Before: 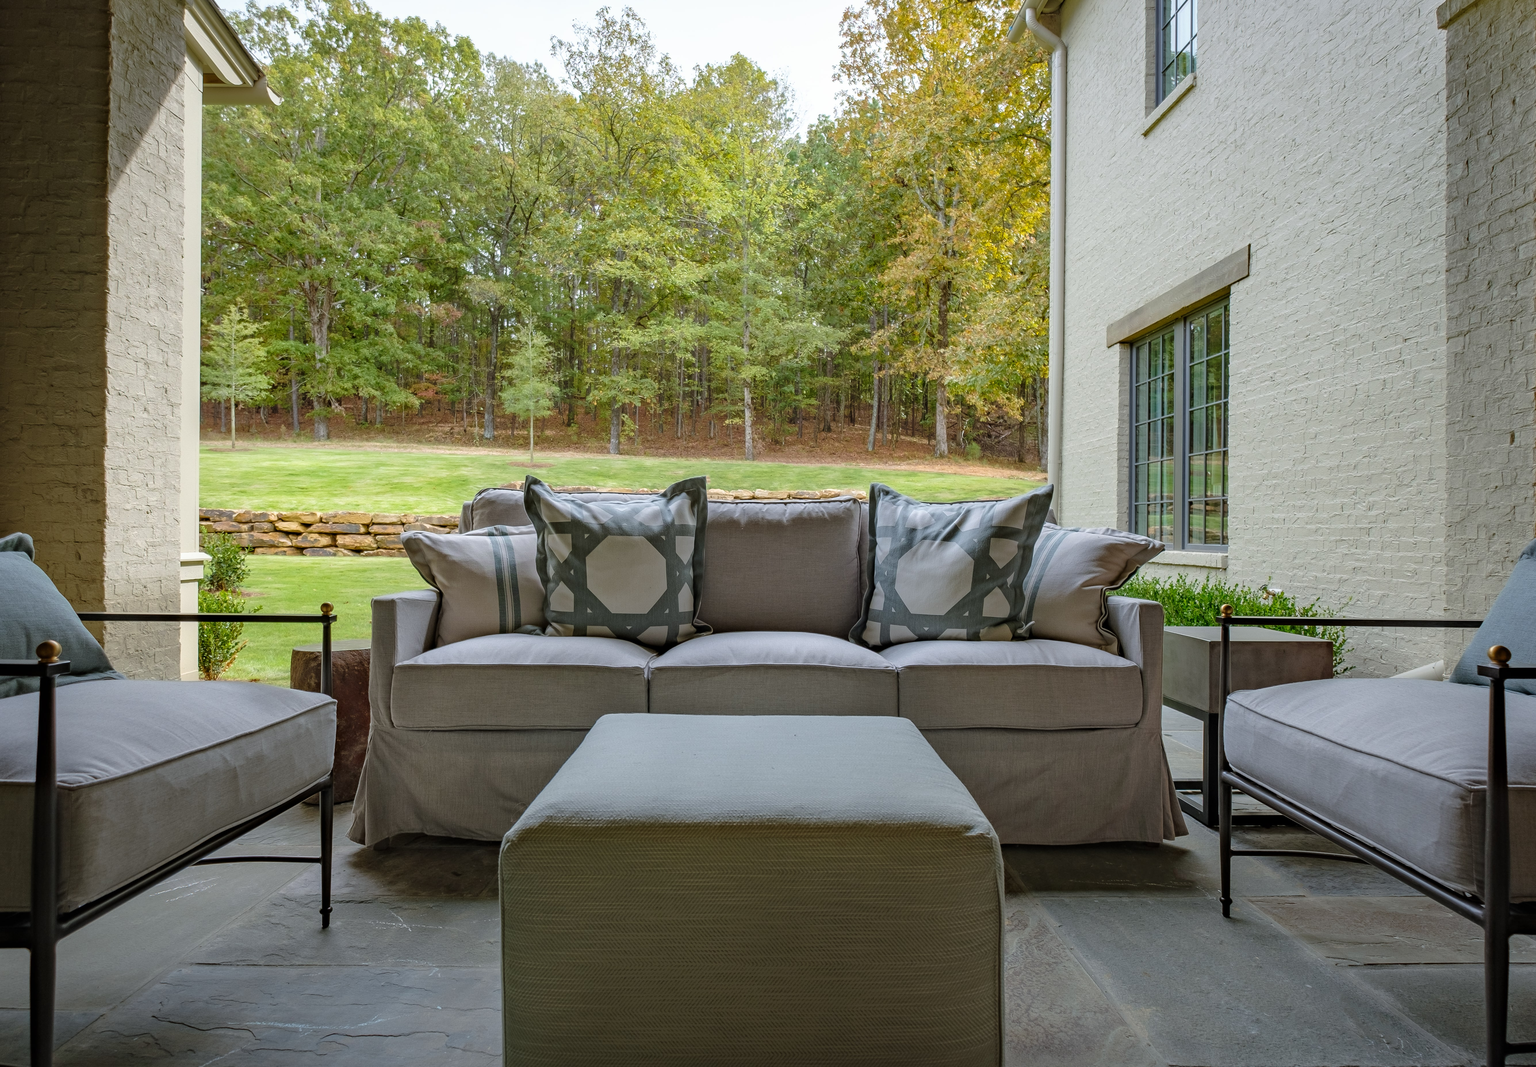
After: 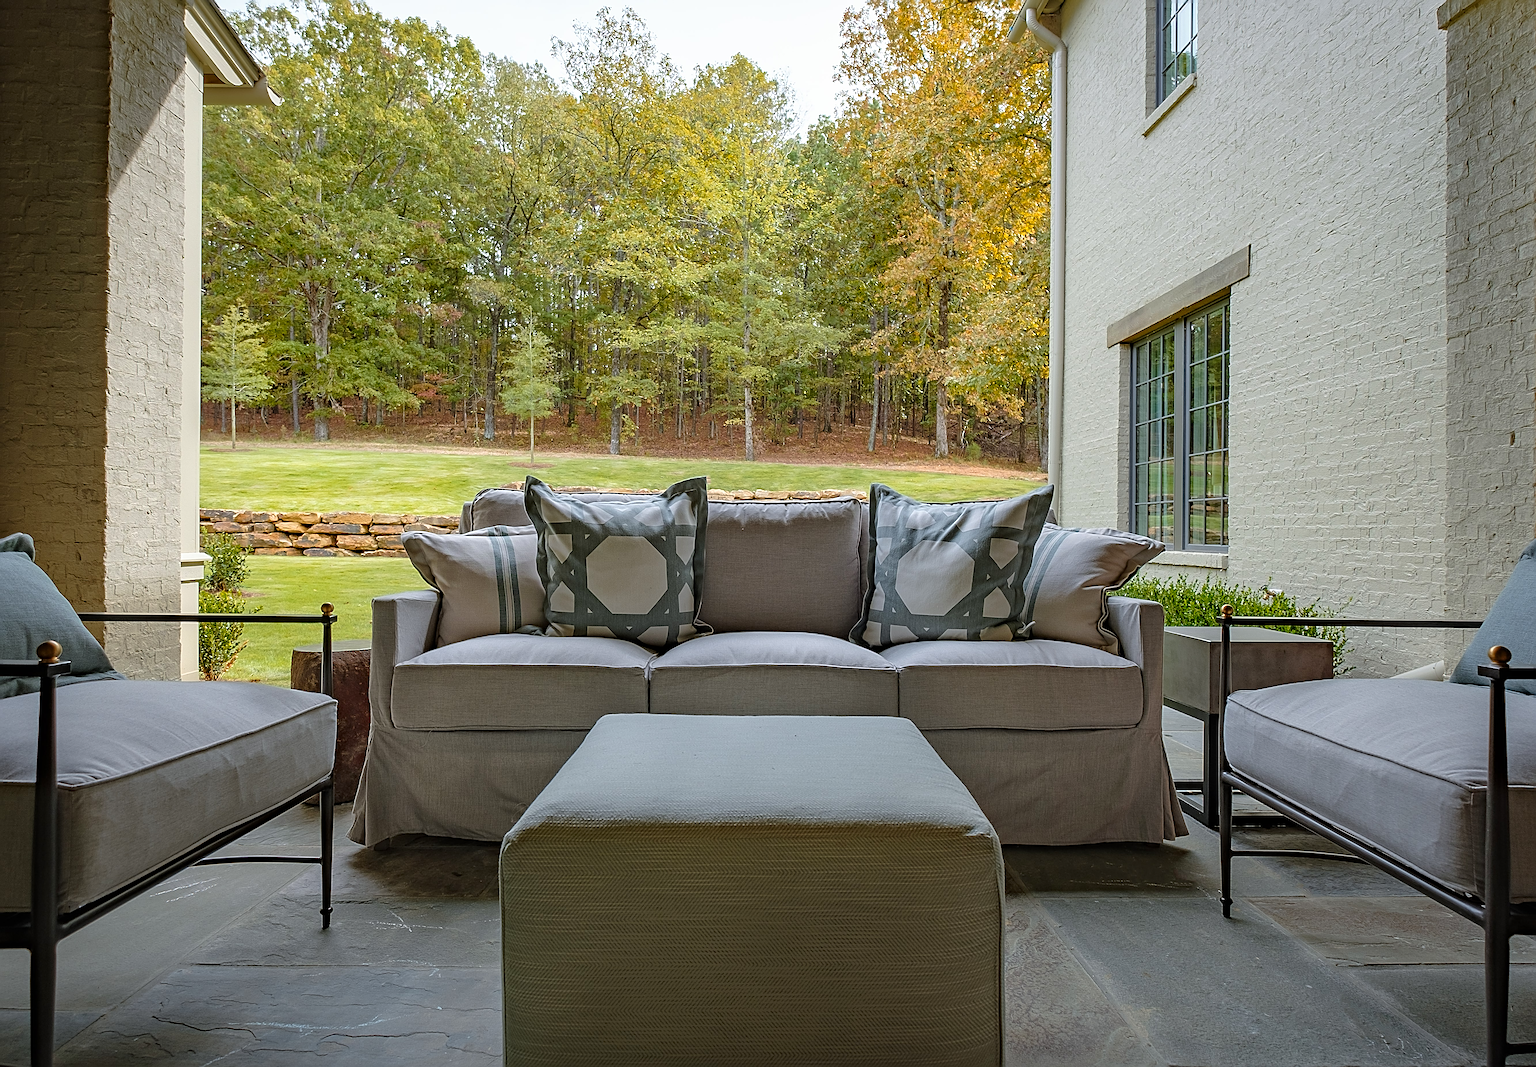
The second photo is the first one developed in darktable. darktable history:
color zones: curves: ch1 [(0.239, 0.552) (0.75, 0.5)]; ch2 [(0.25, 0.462) (0.749, 0.457)]
sharpen: radius 3.692, amount 0.921
